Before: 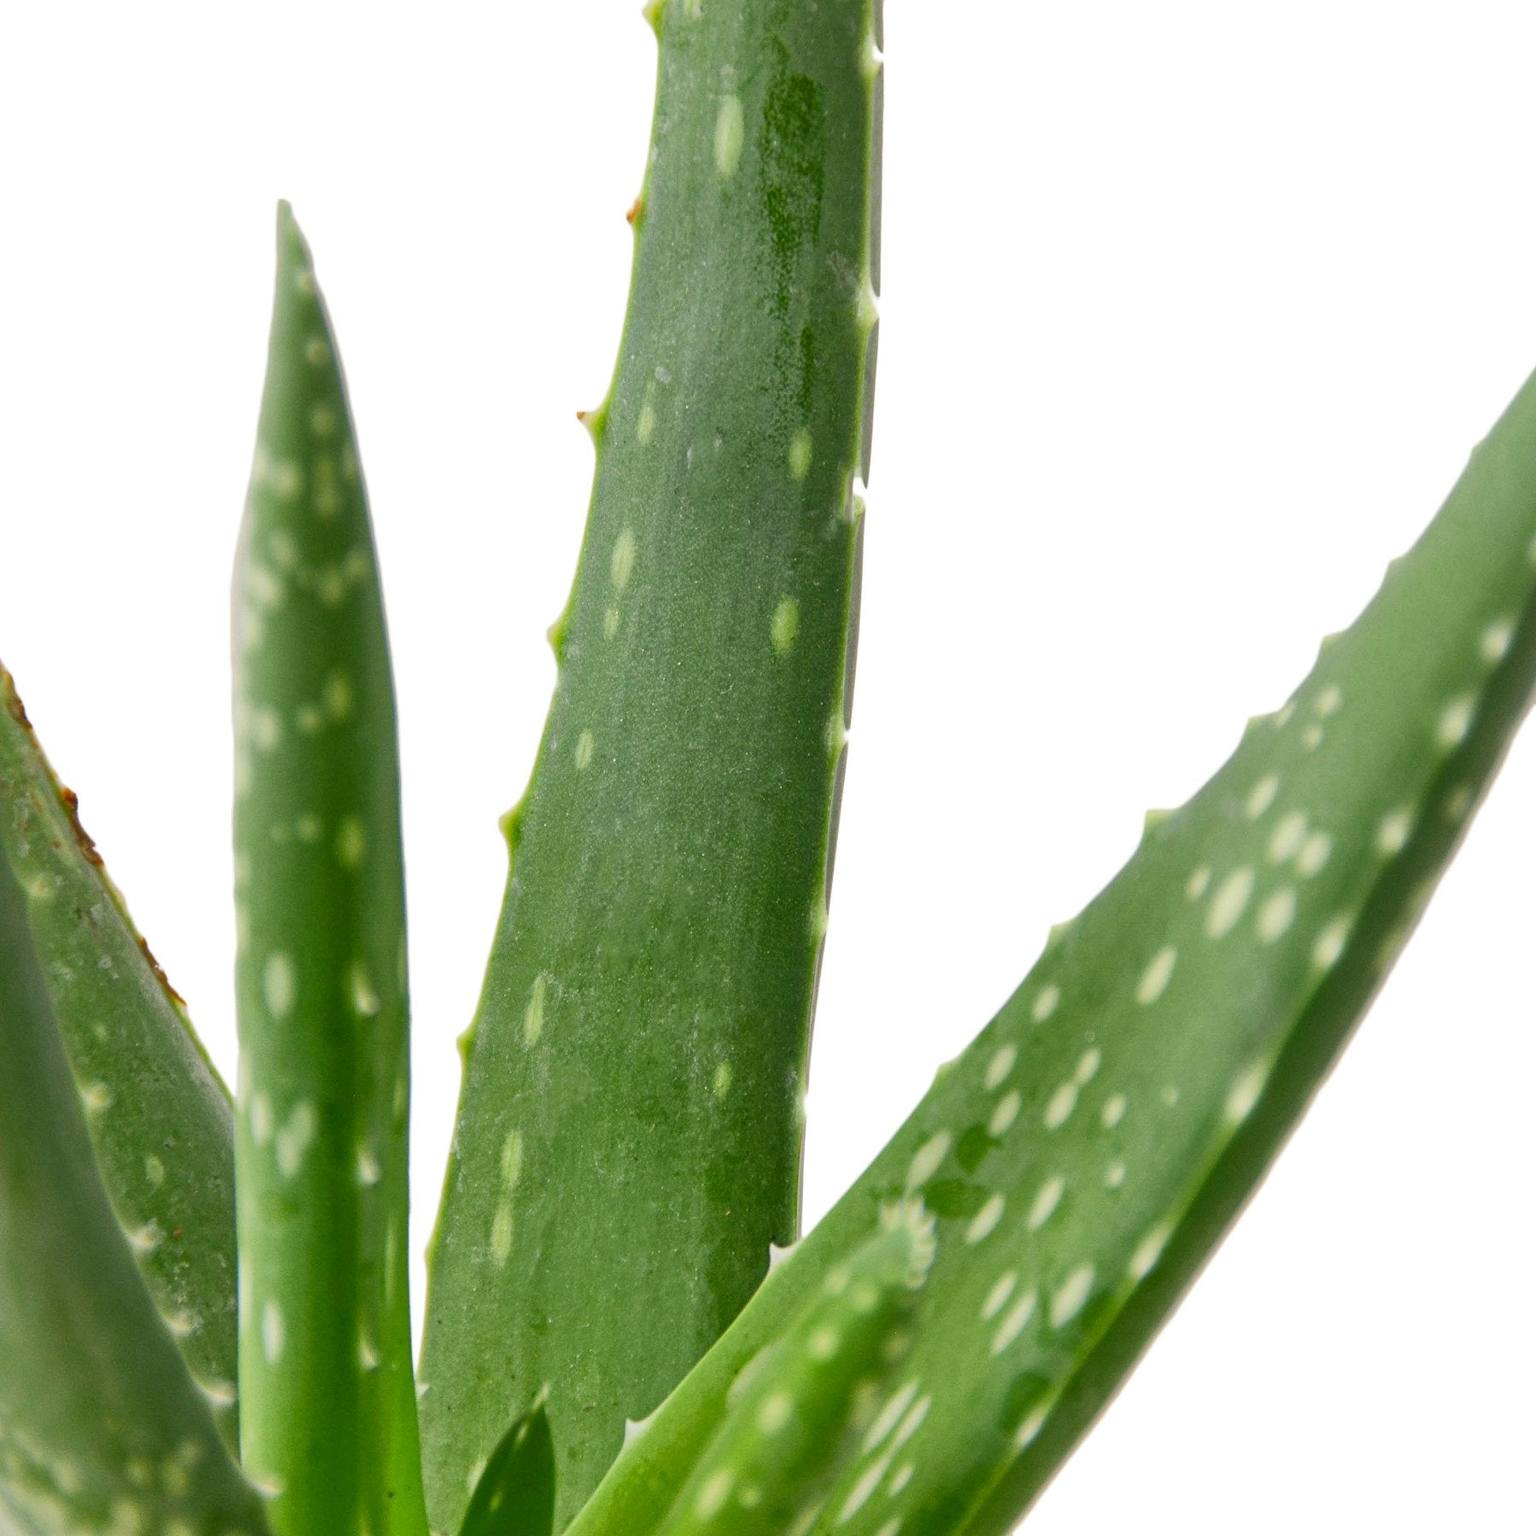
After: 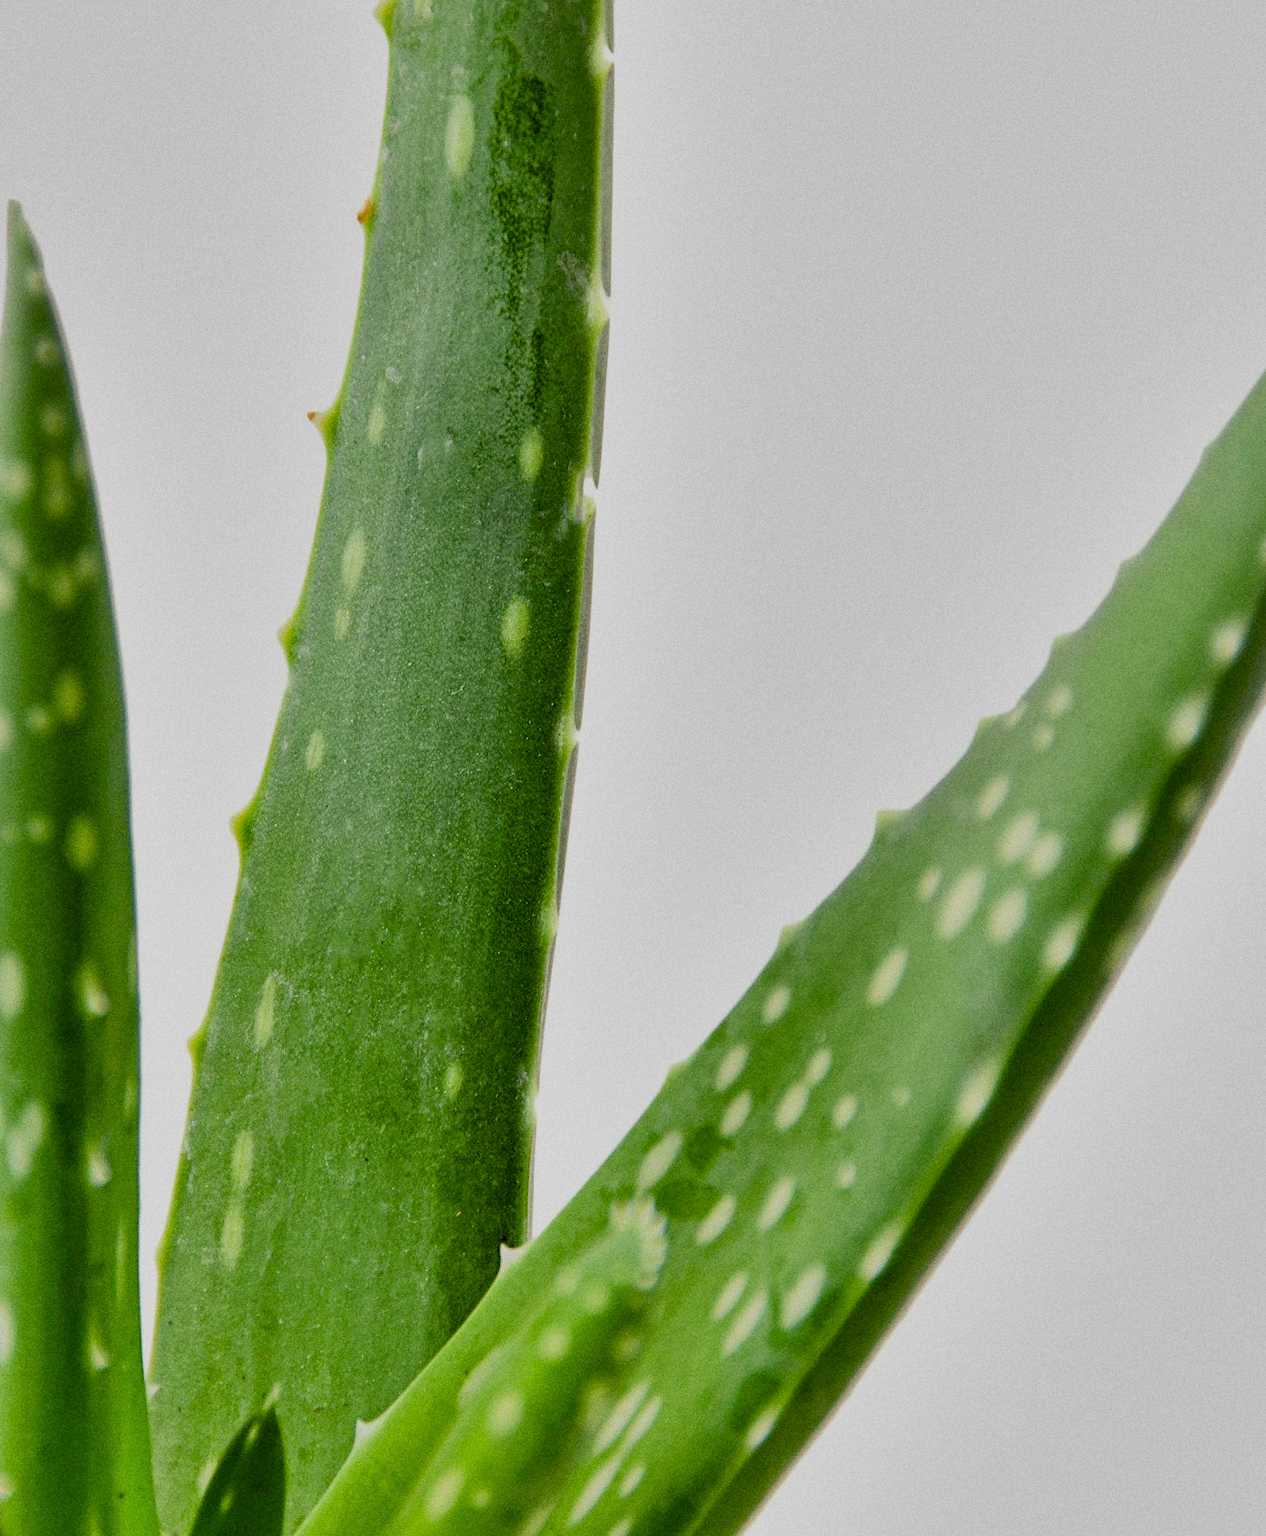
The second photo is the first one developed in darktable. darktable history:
shadows and highlights: highlights color adjustment 0%, low approximation 0.01, soften with gaussian
crop: left 17.582%, bottom 0.031%
grain: on, module defaults
filmic rgb: black relative exposure -7.15 EV, white relative exposure 5.36 EV, hardness 3.02, color science v6 (2022)
exposure: black level correction 0.025, exposure 0.182 EV, compensate highlight preservation false
